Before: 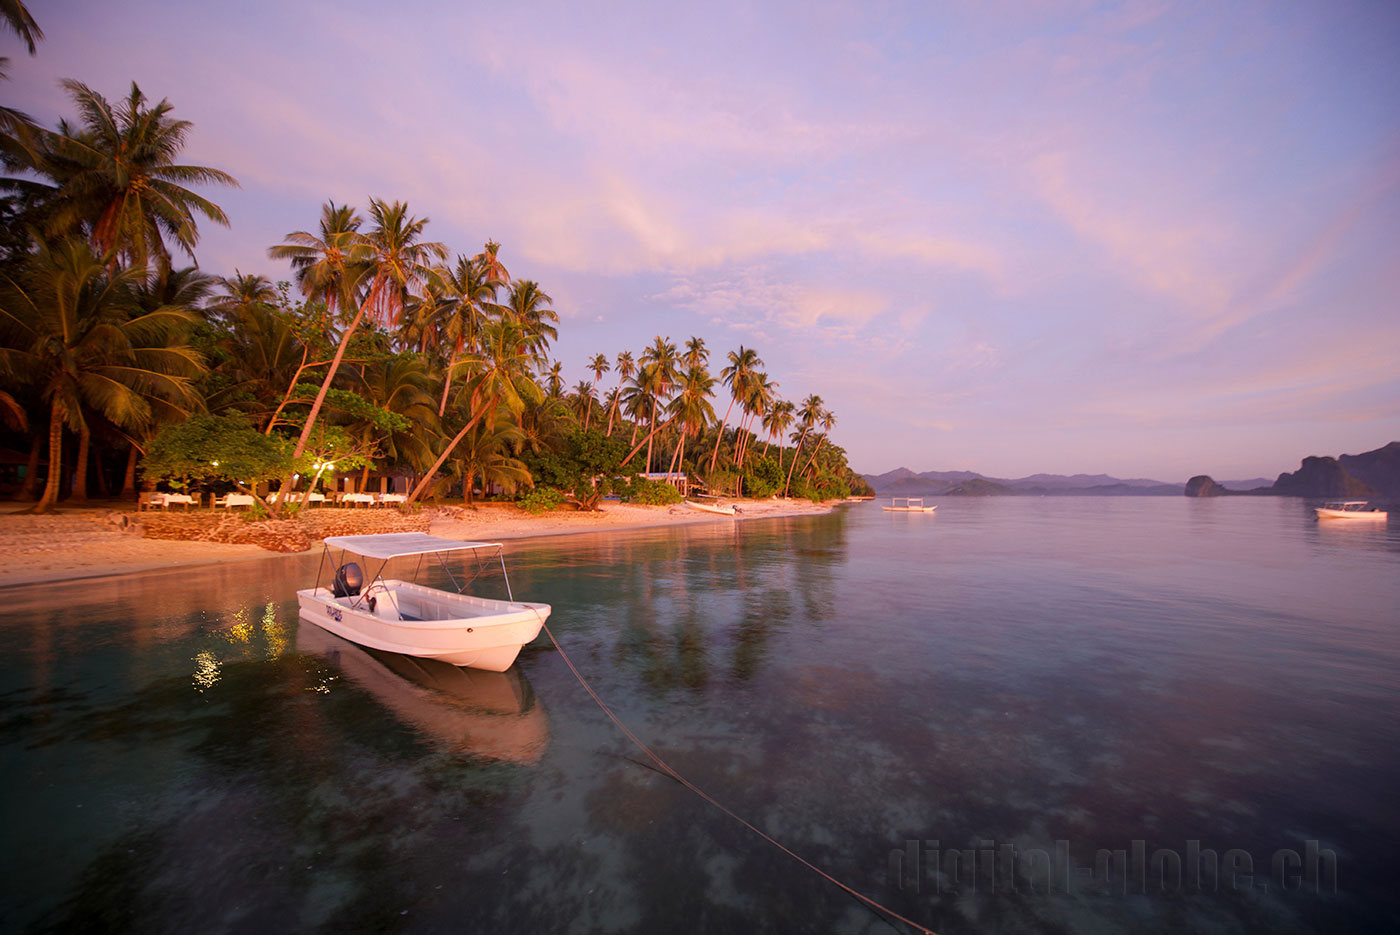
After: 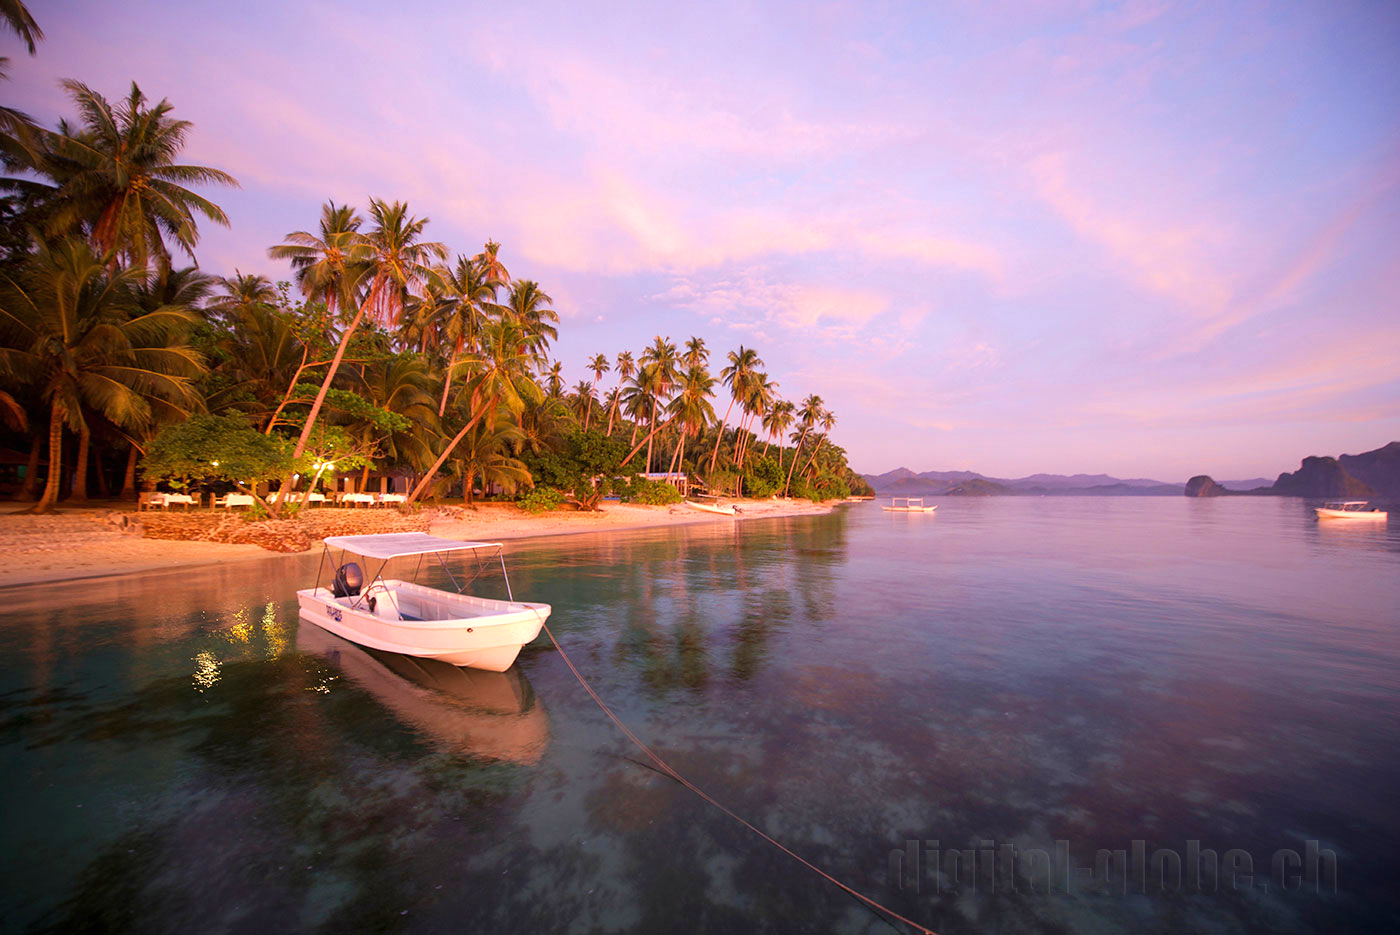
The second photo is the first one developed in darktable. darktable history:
velvia: on, module defaults
exposure: black level correction 0, exposure 0.4 EV, compensate exposure bias true, compensate highlight preservation false
